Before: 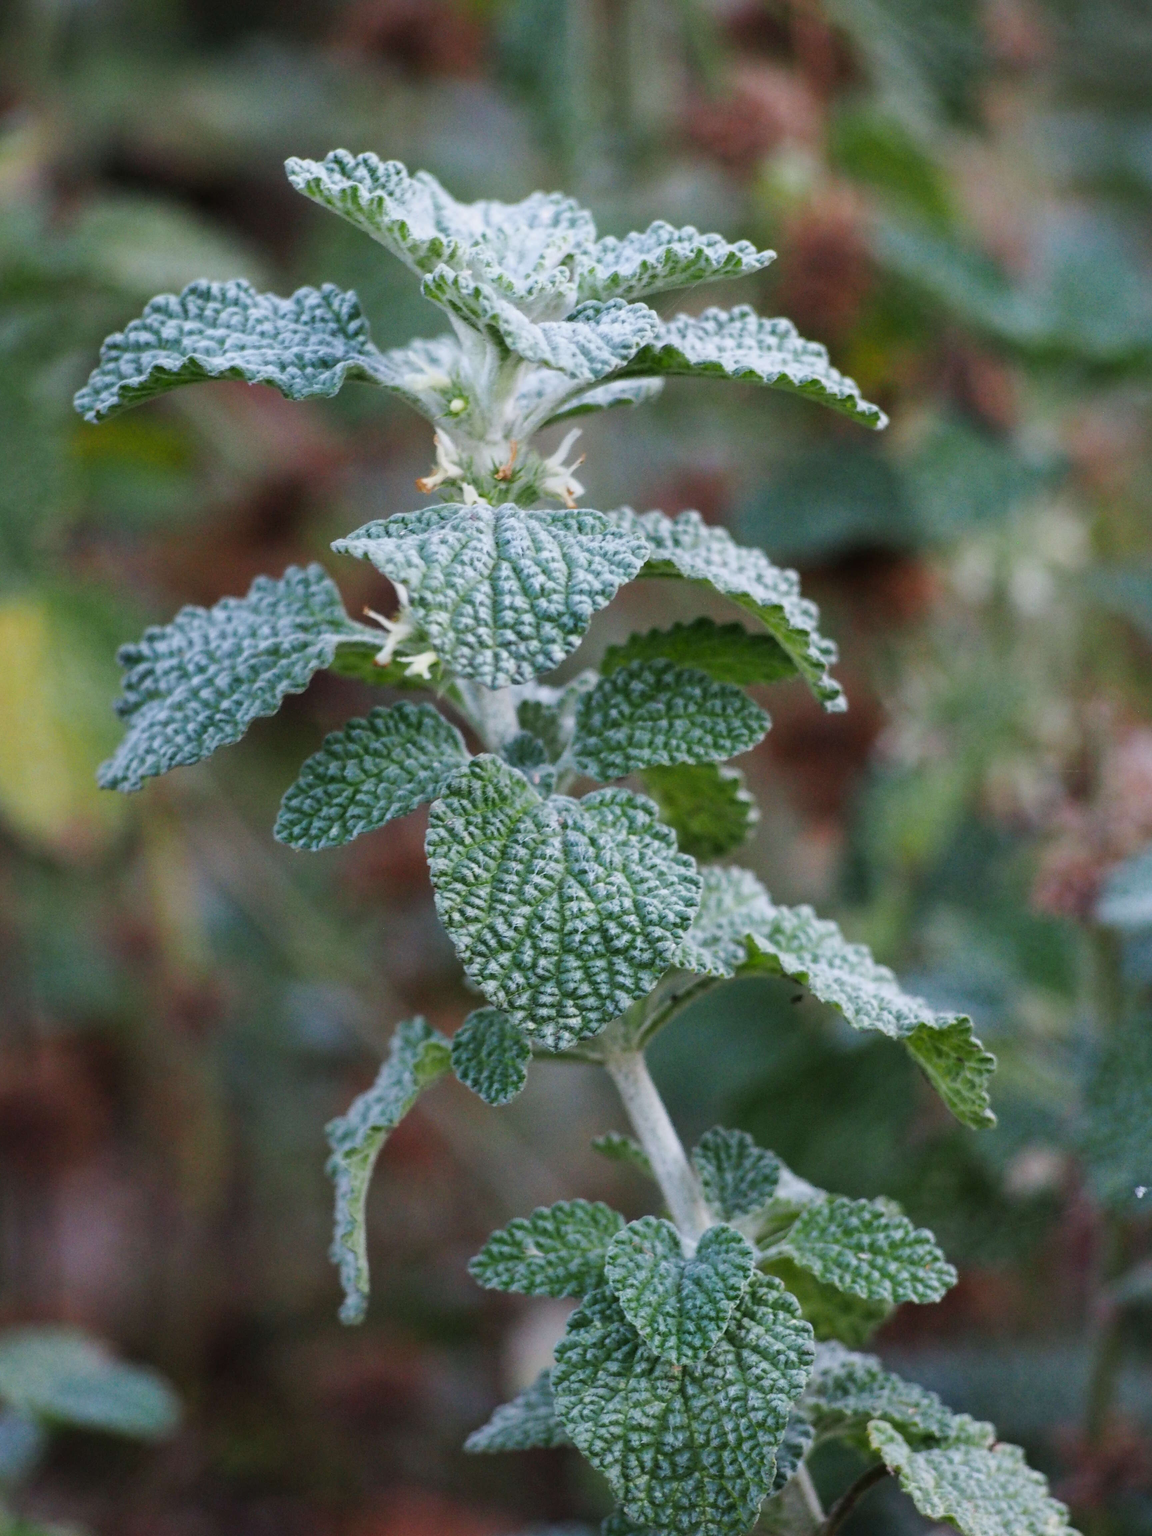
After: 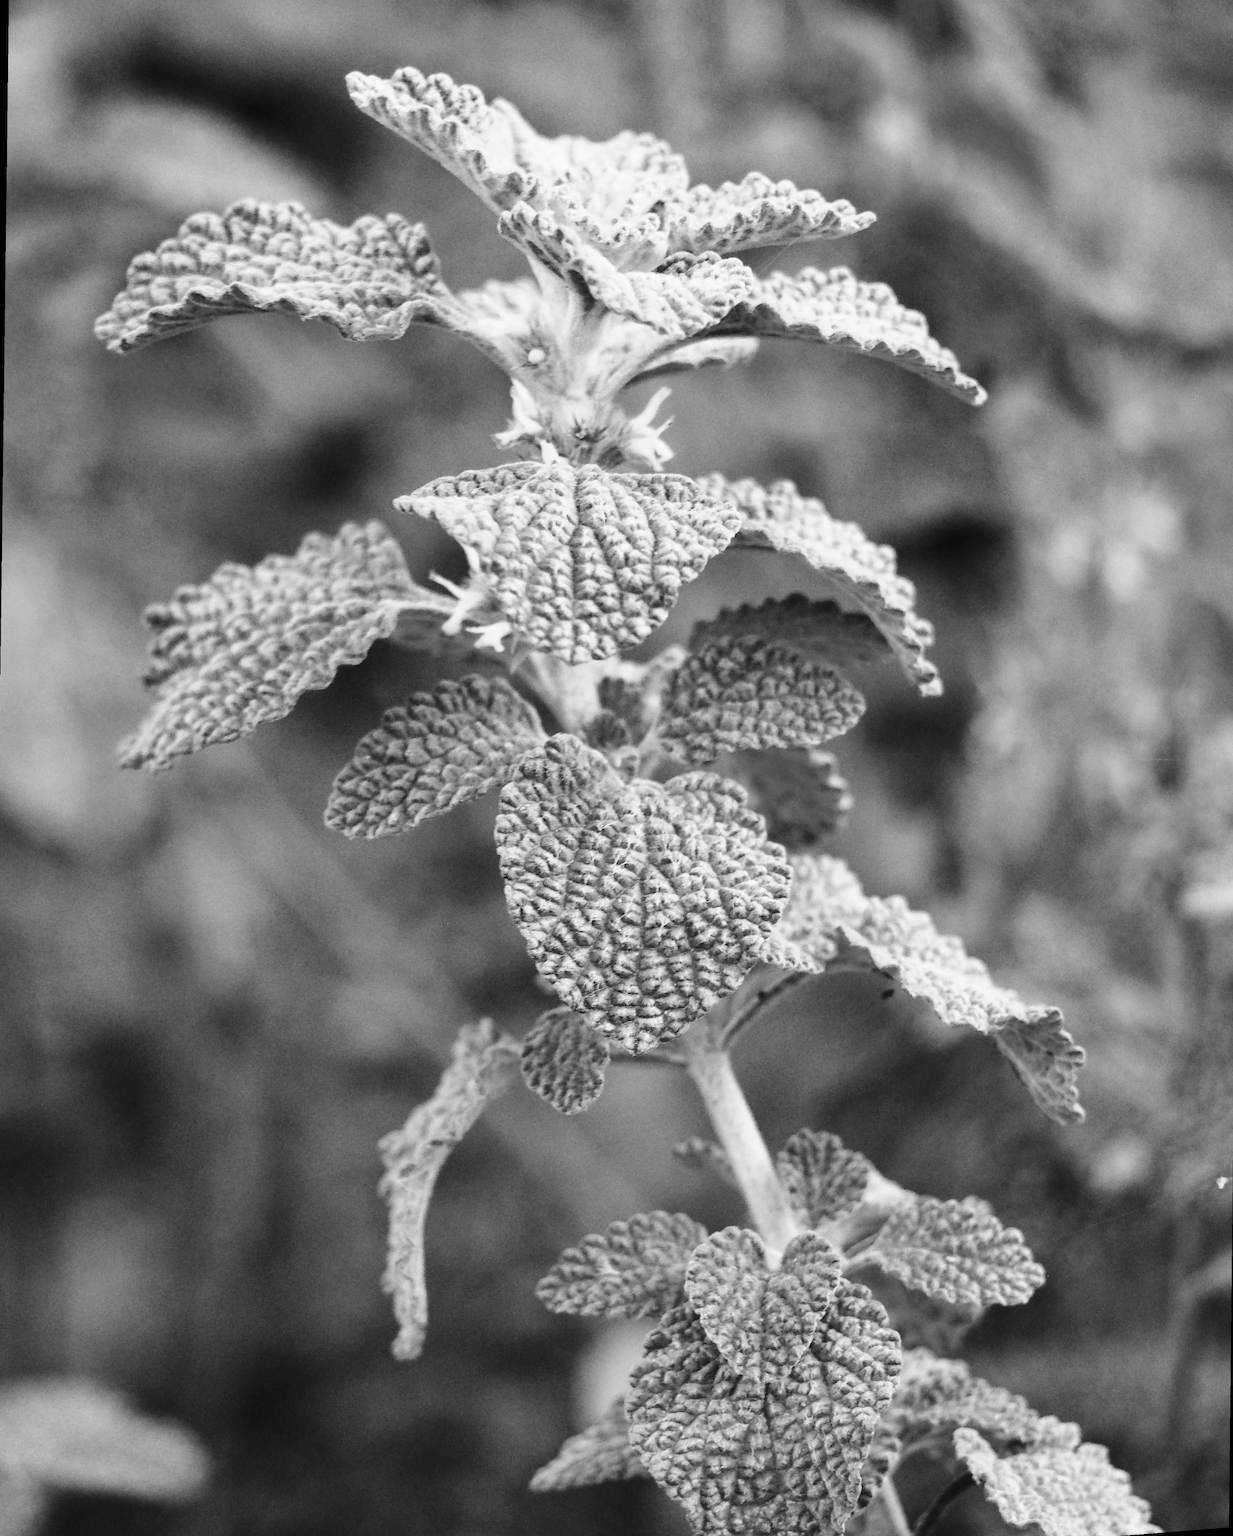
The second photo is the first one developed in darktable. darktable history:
monochrome: a -11.7, b 1.62, size 0.5, highlights 0.38
shadows and highlights: shadows 12, white point adjustment 1.2, soften with gaussian
rotate and perspective: rotation 0.679°, lens shift (horizontal) 0.136, crop left 0.009, crop right 0.991, crop top 0.078, crop bottom 0.95
base curve: curves: ch0 [(0, 0) (0.028, 0.03) (0.121, 0.232) (0.46, 0.748) (0.859, 0.968) (1, 1)], preserve colors none
